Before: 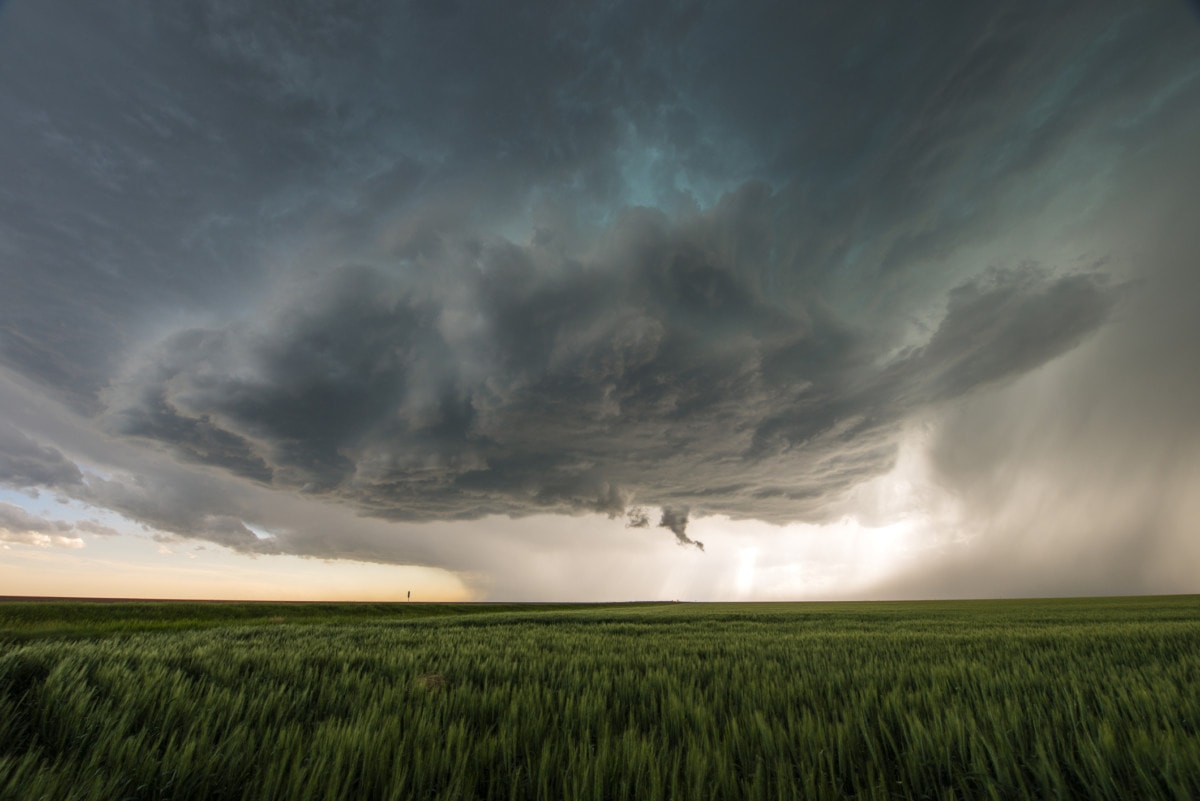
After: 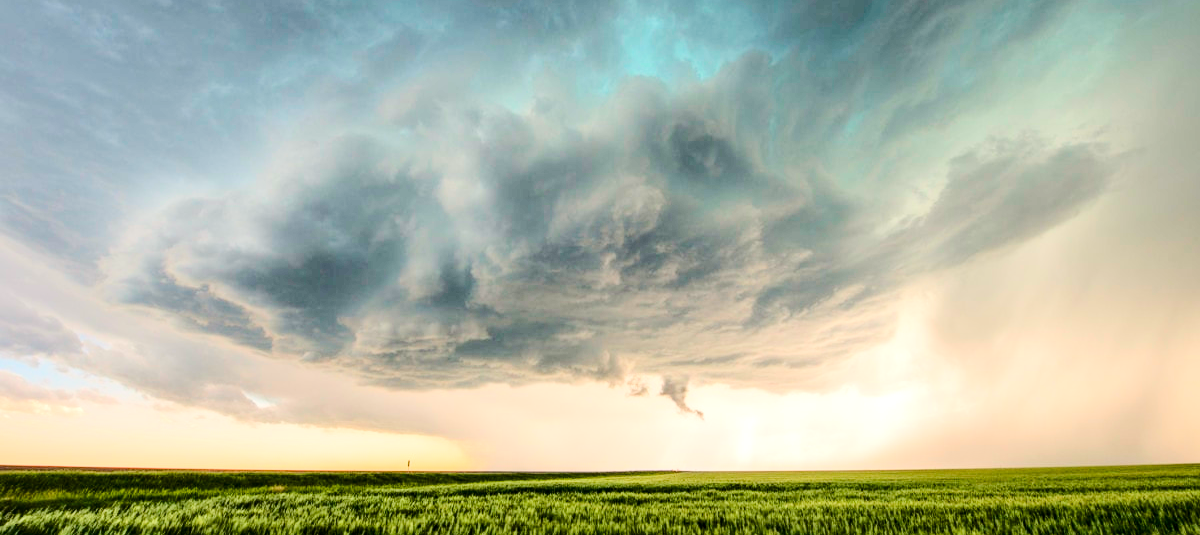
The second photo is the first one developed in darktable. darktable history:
exposure: compensate highlight preservation false
tone curve: curves: ch0 [(0, 0) (0.003, 0.019) (0.011, 0.02) (0.025, 0.019) (0.044, 0.027) (0.069, 0.038) (0.1, 0.056) (0.136, 0.089) (0.177, 0.137) (0.224, 0.187) (0.277, 0.259) (0.335, 0.343) (0.399, 0.437) (0.468, 0.532) (0.543, 0.613) (0.623, 0.685) (0.709, 0.752) (0.801, 0.822) (0.898, 0.9) (1, 1)], color space Lab, independent channels, preserve colors none
base curve: curves: ch0 [(0, 0) (0.666, 0.806) (1, 1)]
crop: top 16.444%, bottom 16.727%
local contrast: detail 130%
color balance rgb: highlights gain › chroma 2.064%, highlights gain › hue 73.51°, perceptual saturation grading › global saturation 20%, perceptual saturation grading › highlights -25.725%, perceptual saturation grading › shadows 24.735%, global vibrance 20%
tone equalizer: -7 EV 0.14 EV, -6 EV 0.583 EV, -5 EV 1.16 EV, -4 EV 1.29 EV, -3 EV 1.12 EV, -2 EV 0.6 EV, -1 EV 0.16 EV, edges refinement/feathering 500, mask exposure compensation -1.57 EV, preserve details no
